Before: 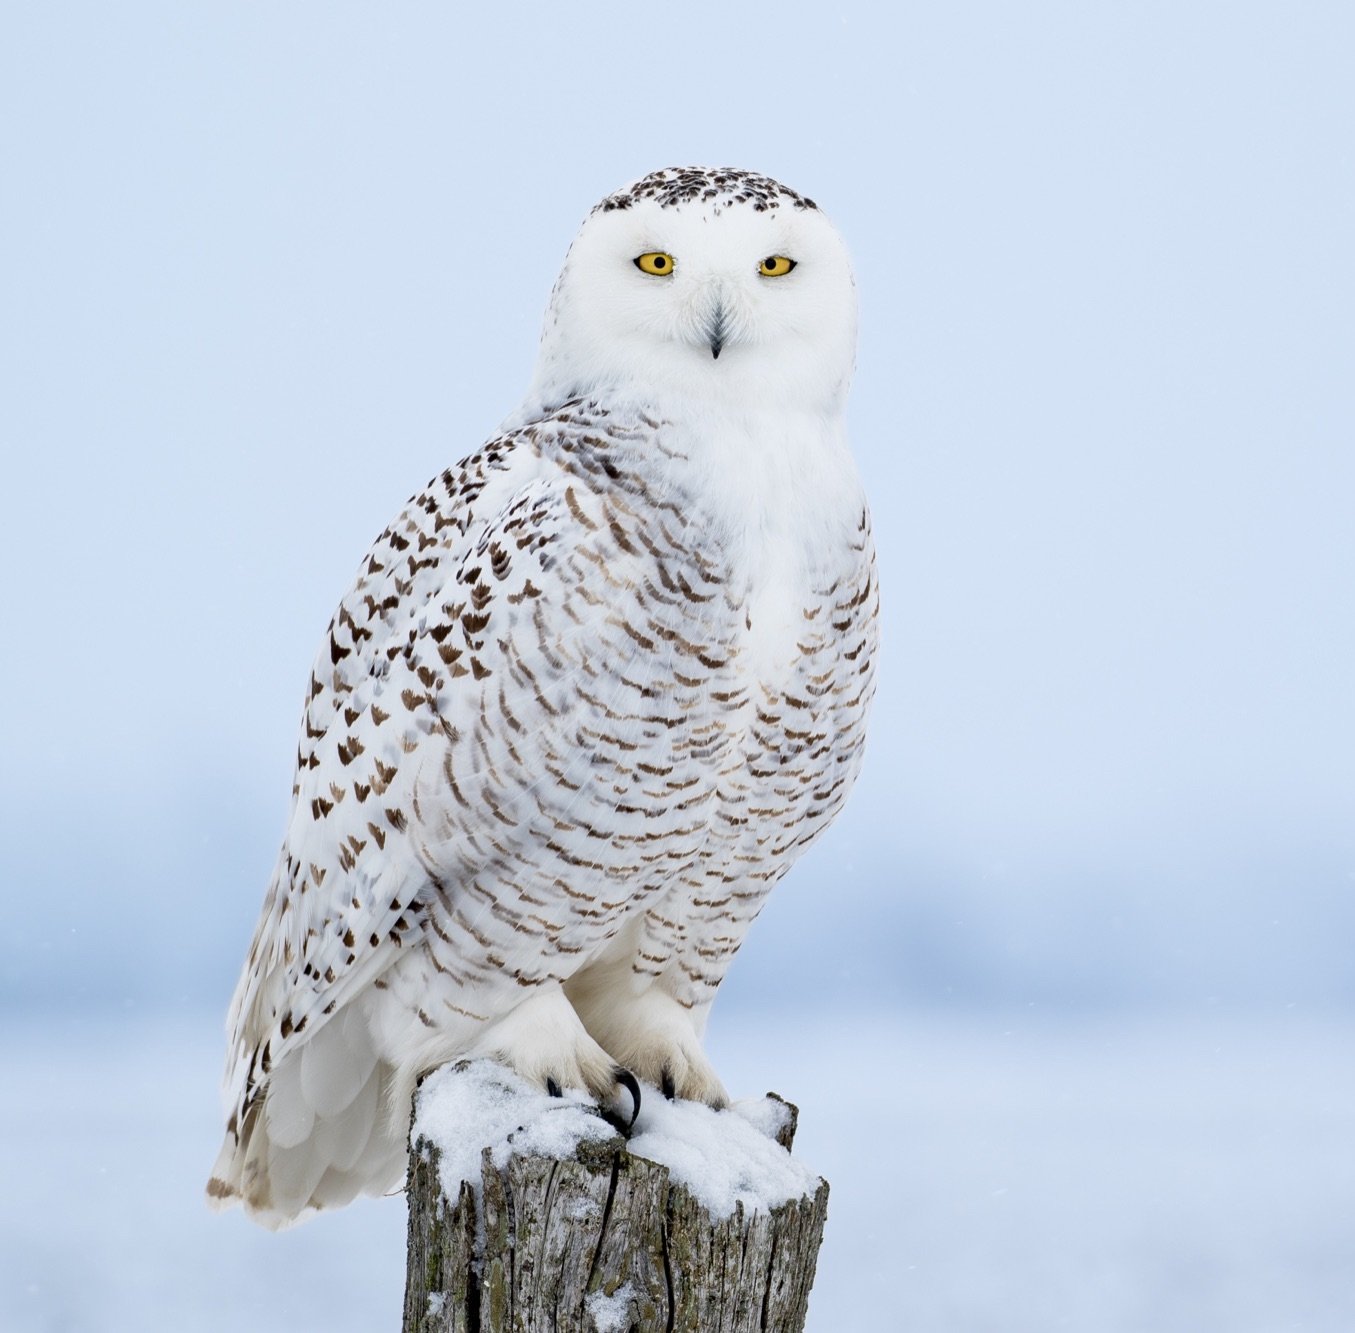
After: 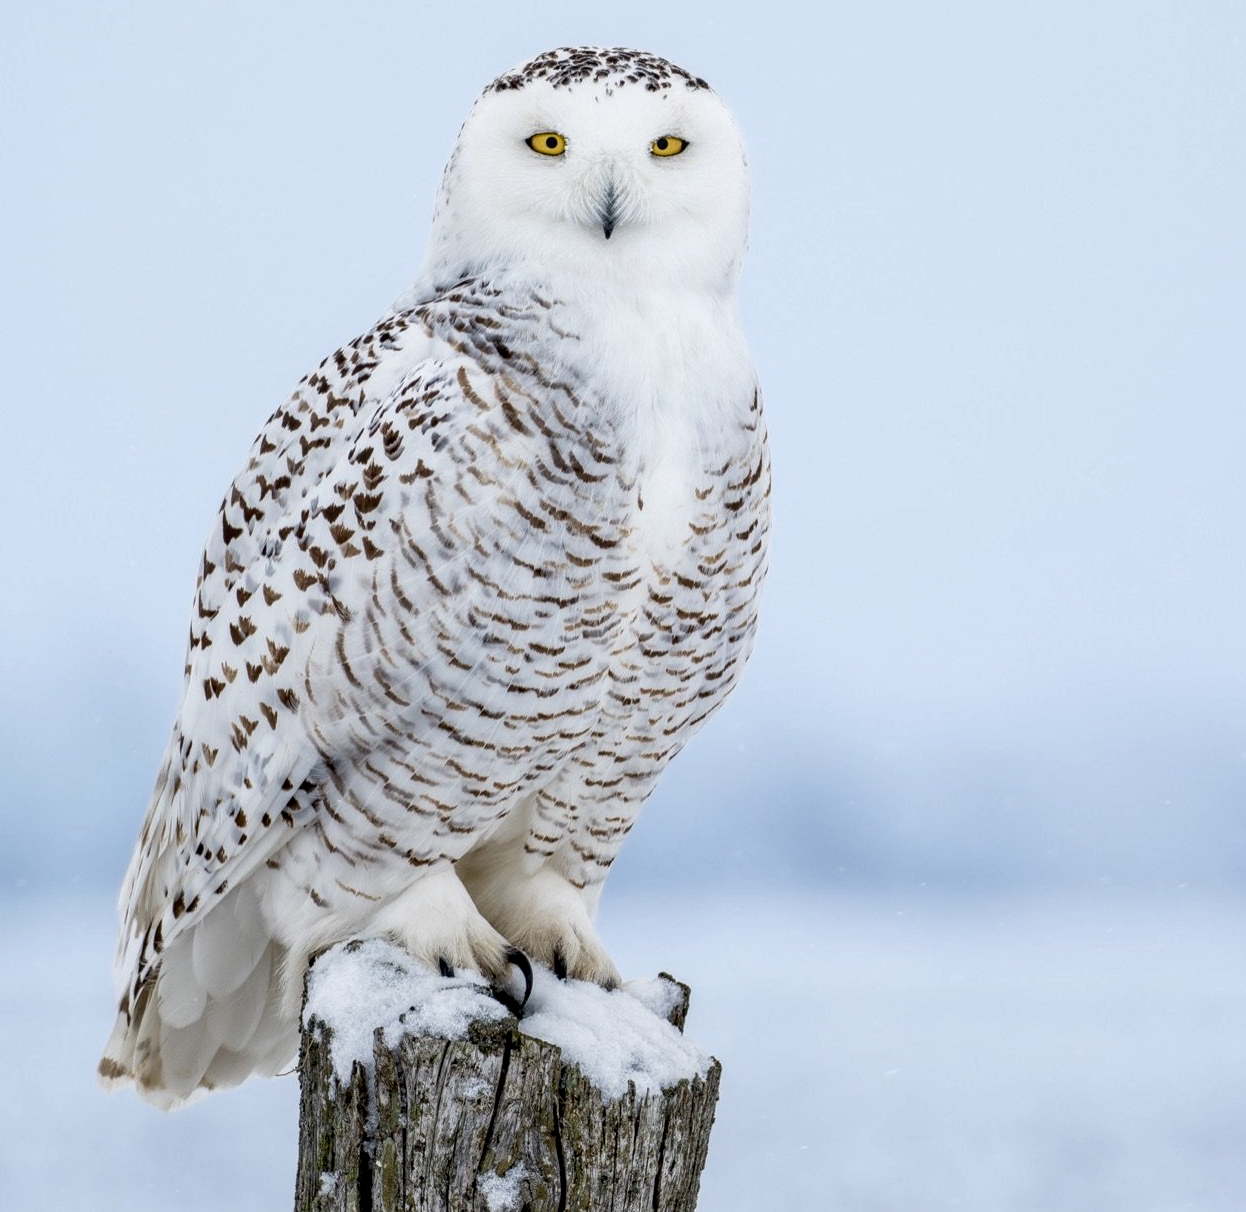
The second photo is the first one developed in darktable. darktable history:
crop and rotate: left 8.02%, top 9.044%
local contrast: detail 130%
contrast brightness saturation: contrast 0.027, brightness -0.034
